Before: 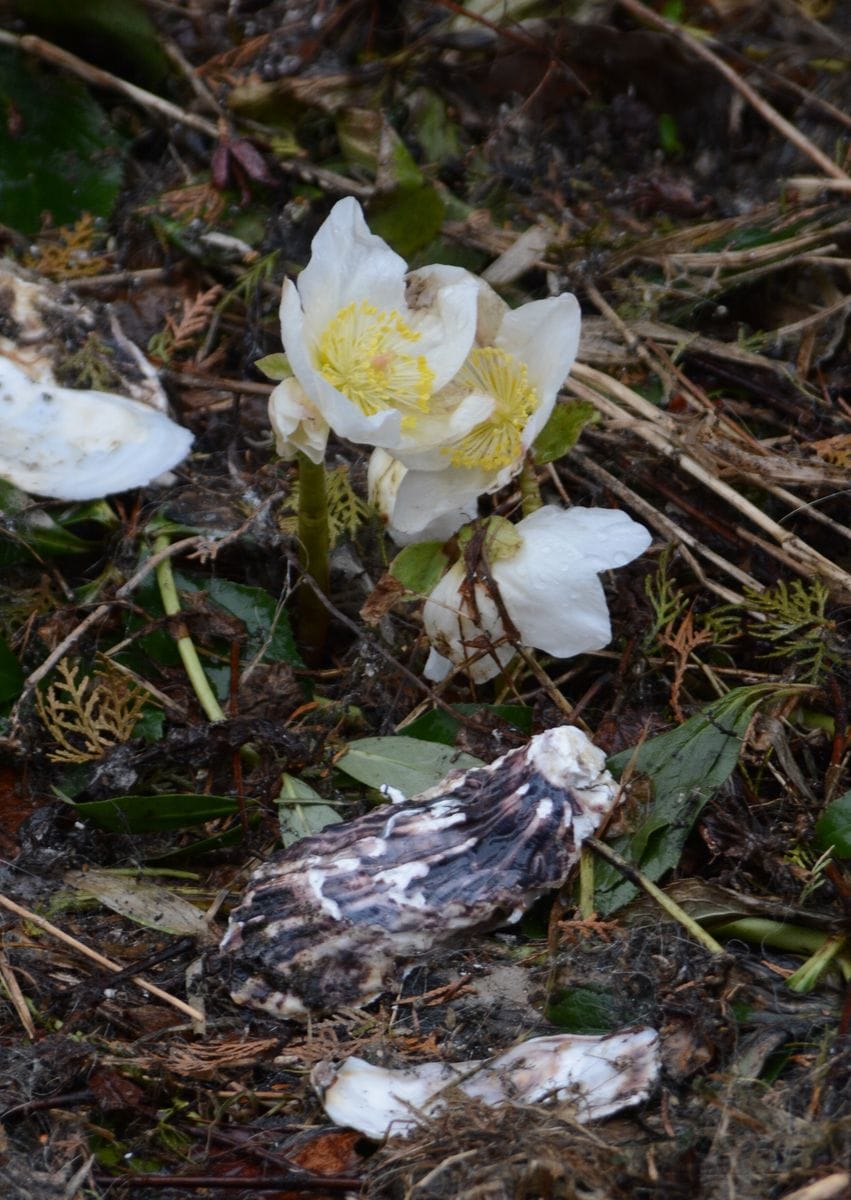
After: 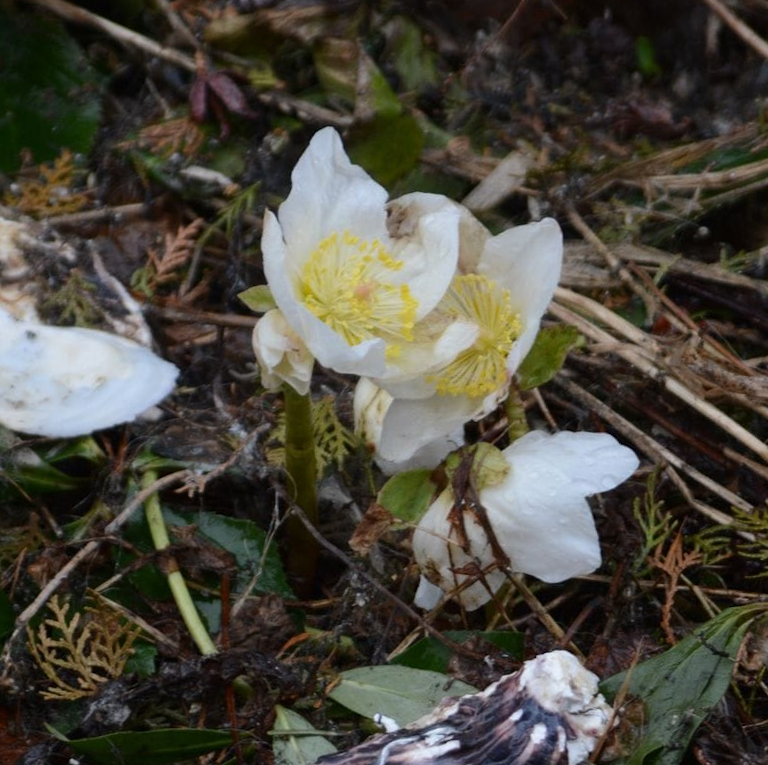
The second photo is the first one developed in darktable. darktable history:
crop: left 1.509%, top 3.452%, right 7.696%, bottom 28.452%
rotate and perspective: rotation -1.42°, crop left 0.016, crop right 0.984, crop top 0.035, crop bottom 0.965
